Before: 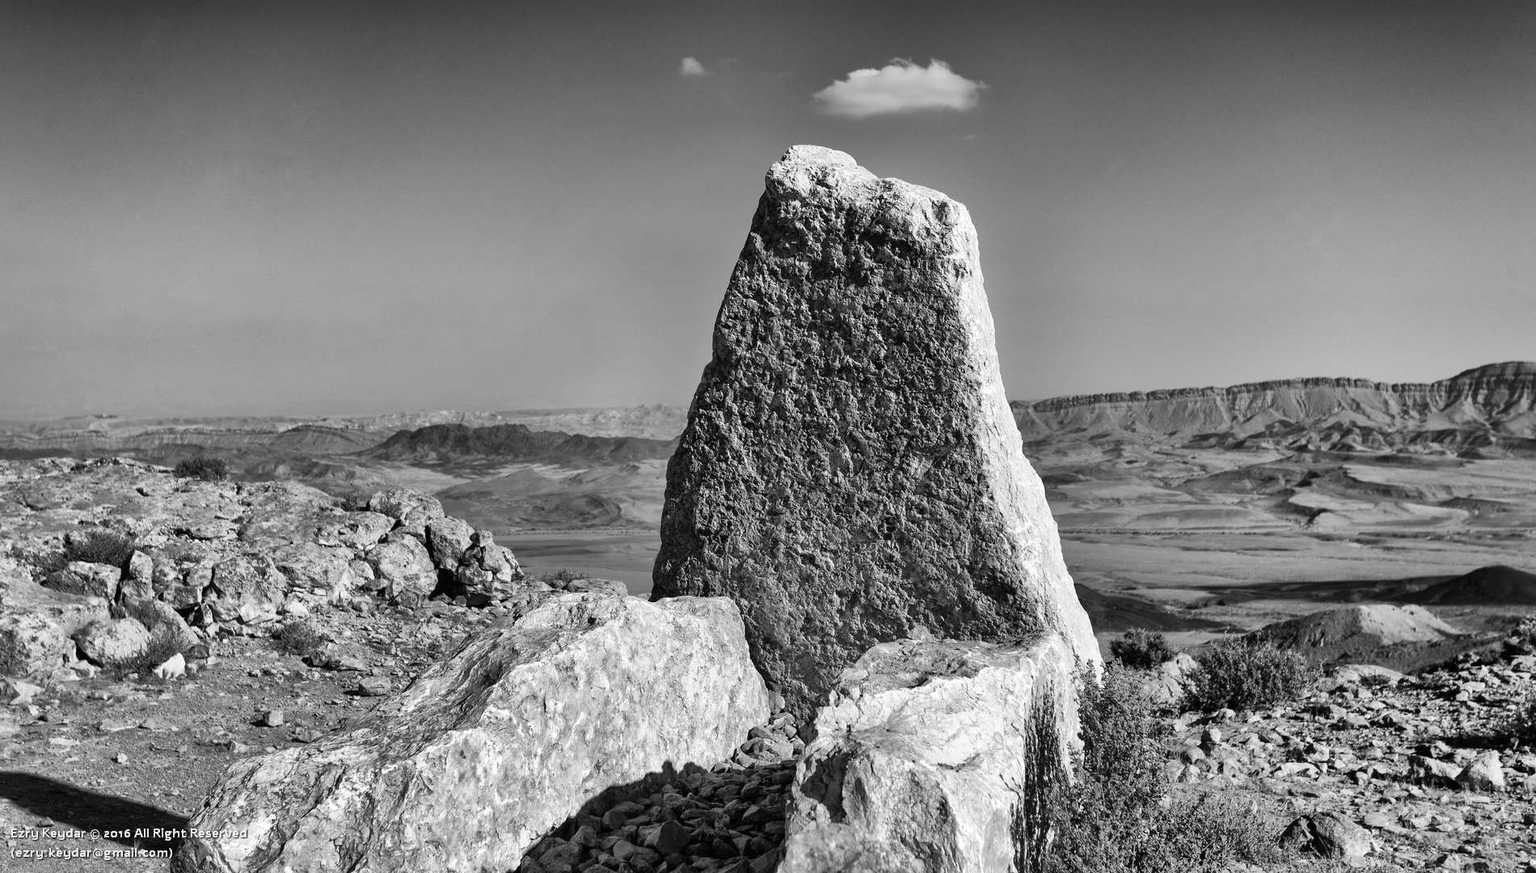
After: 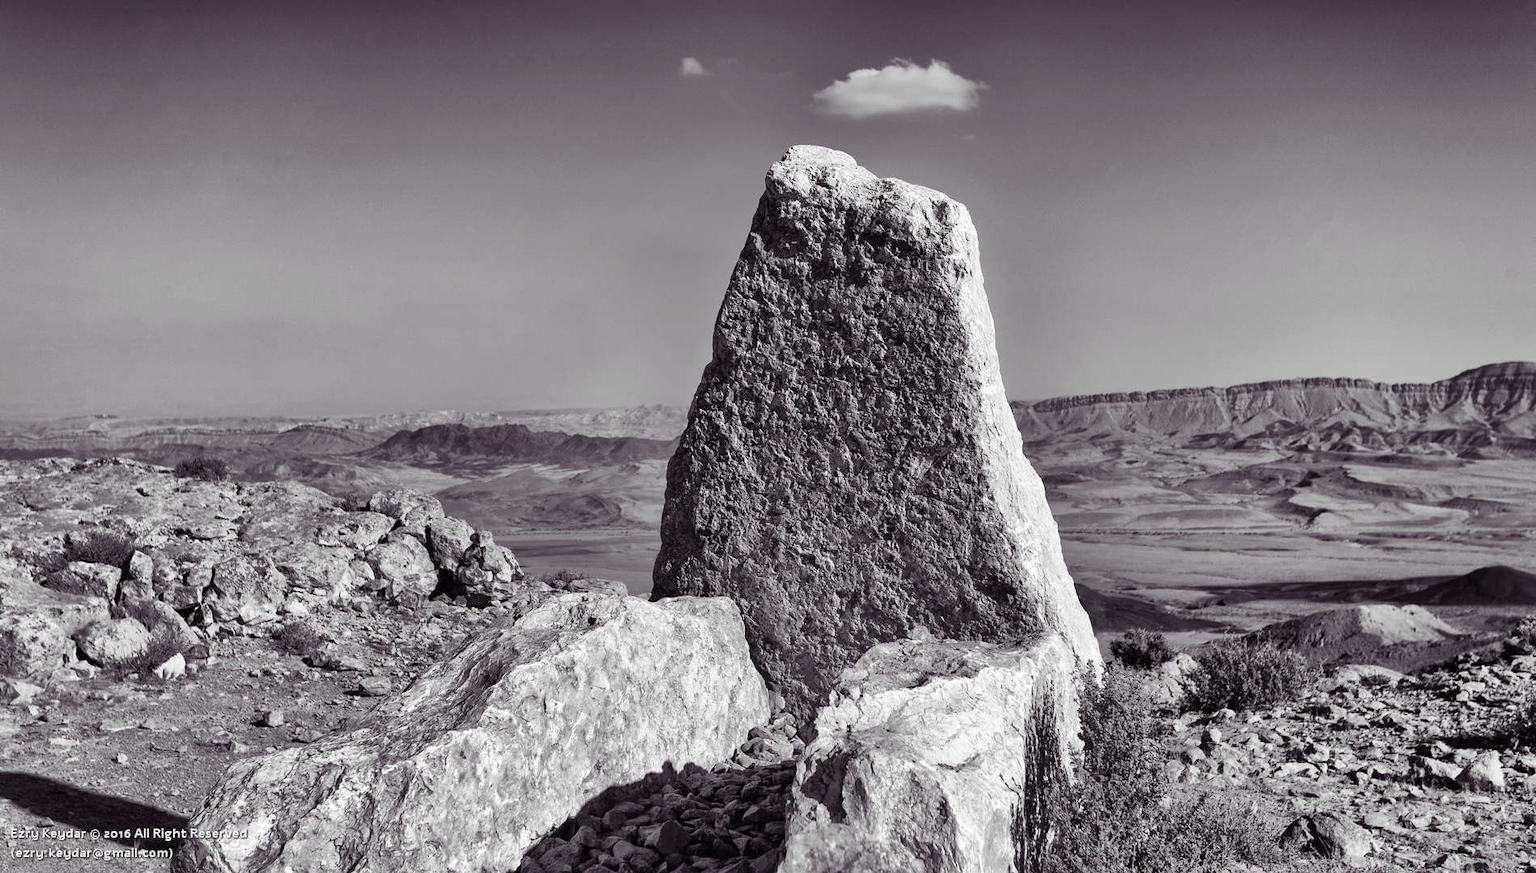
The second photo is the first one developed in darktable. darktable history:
color balance rgb: shadows lift › chroma 6.248%, shadows lift › hue 303.24°, linear chroma grading › global chroma 14.761%, perceptual saturation grading › global saturation 30.478%
